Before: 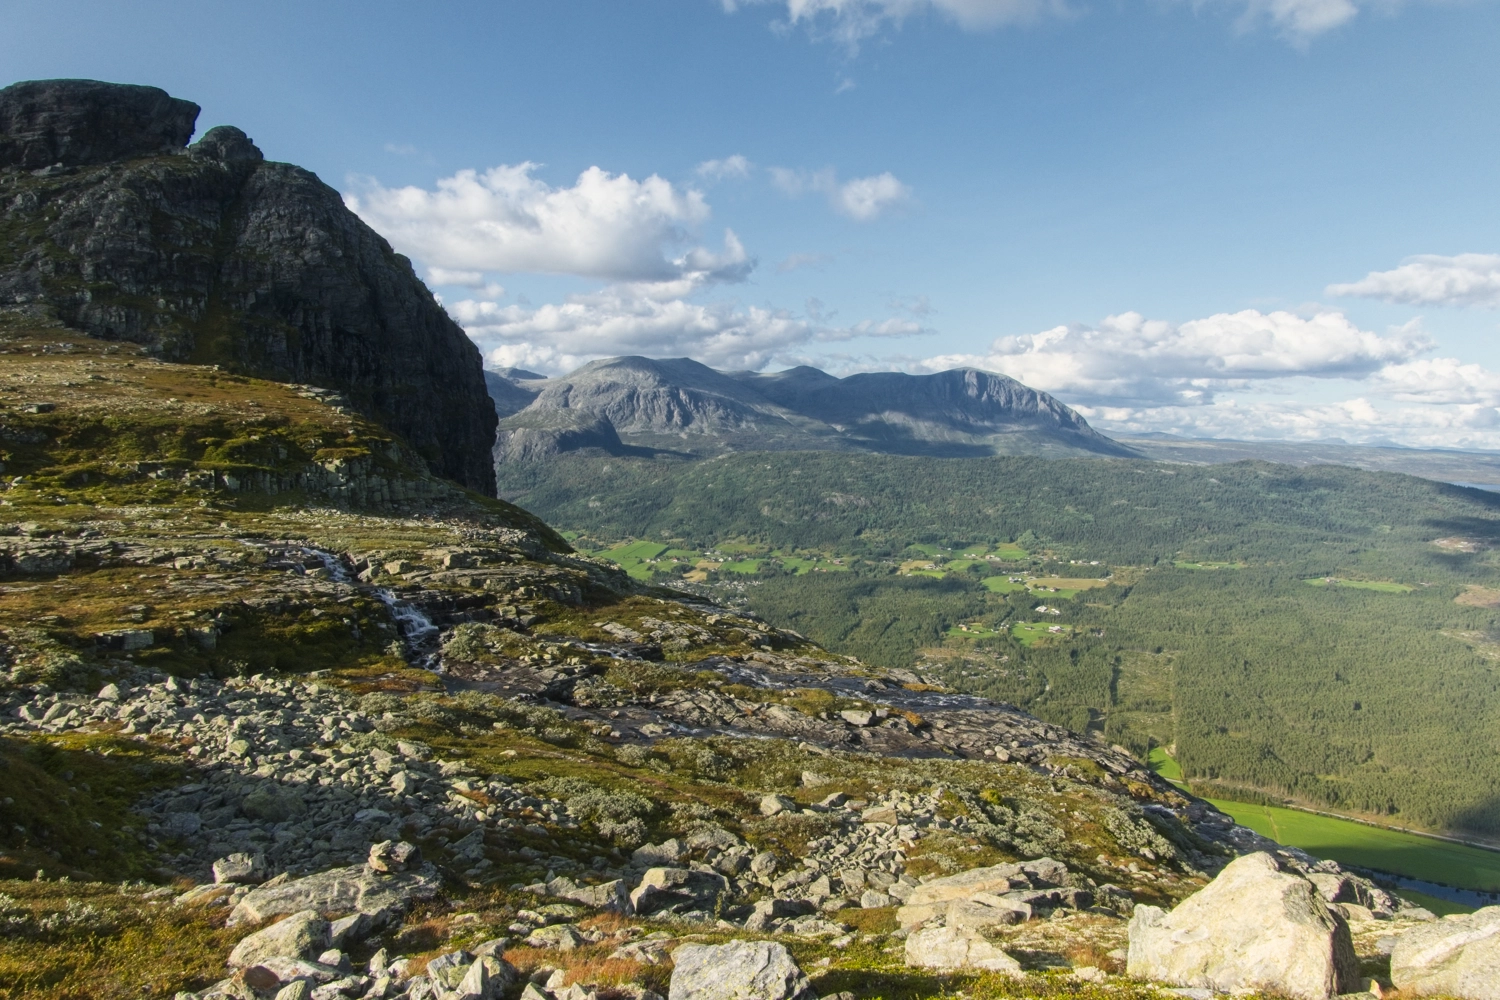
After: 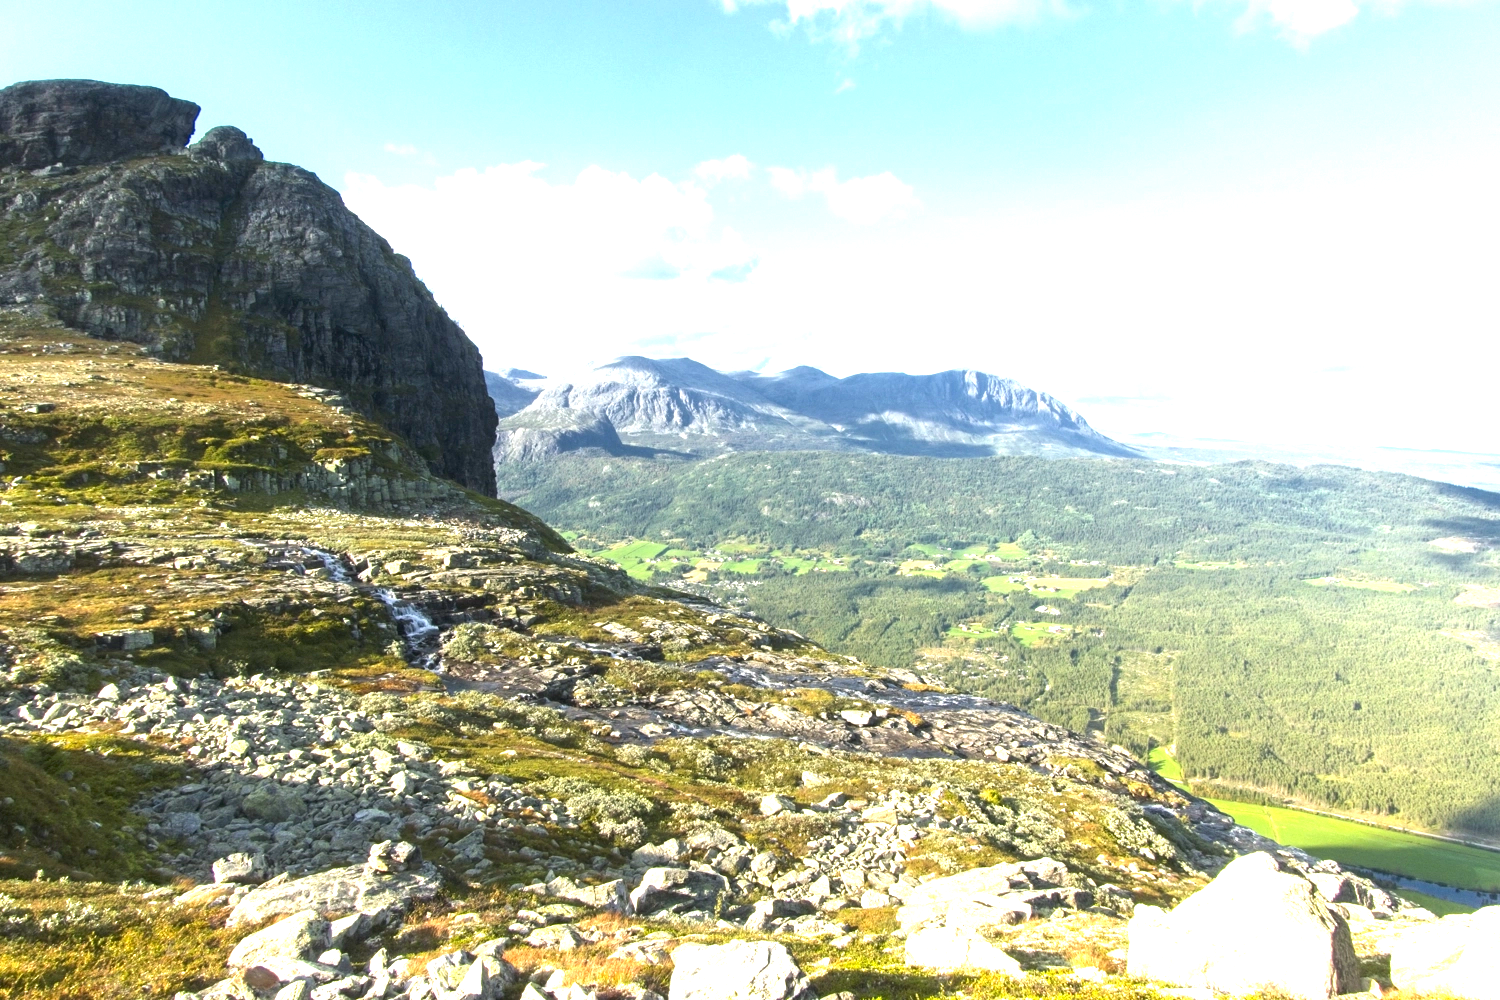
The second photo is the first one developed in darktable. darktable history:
exposure: black level correction 0.001, exposure 1.73 EV, compensate highlight preservation false
